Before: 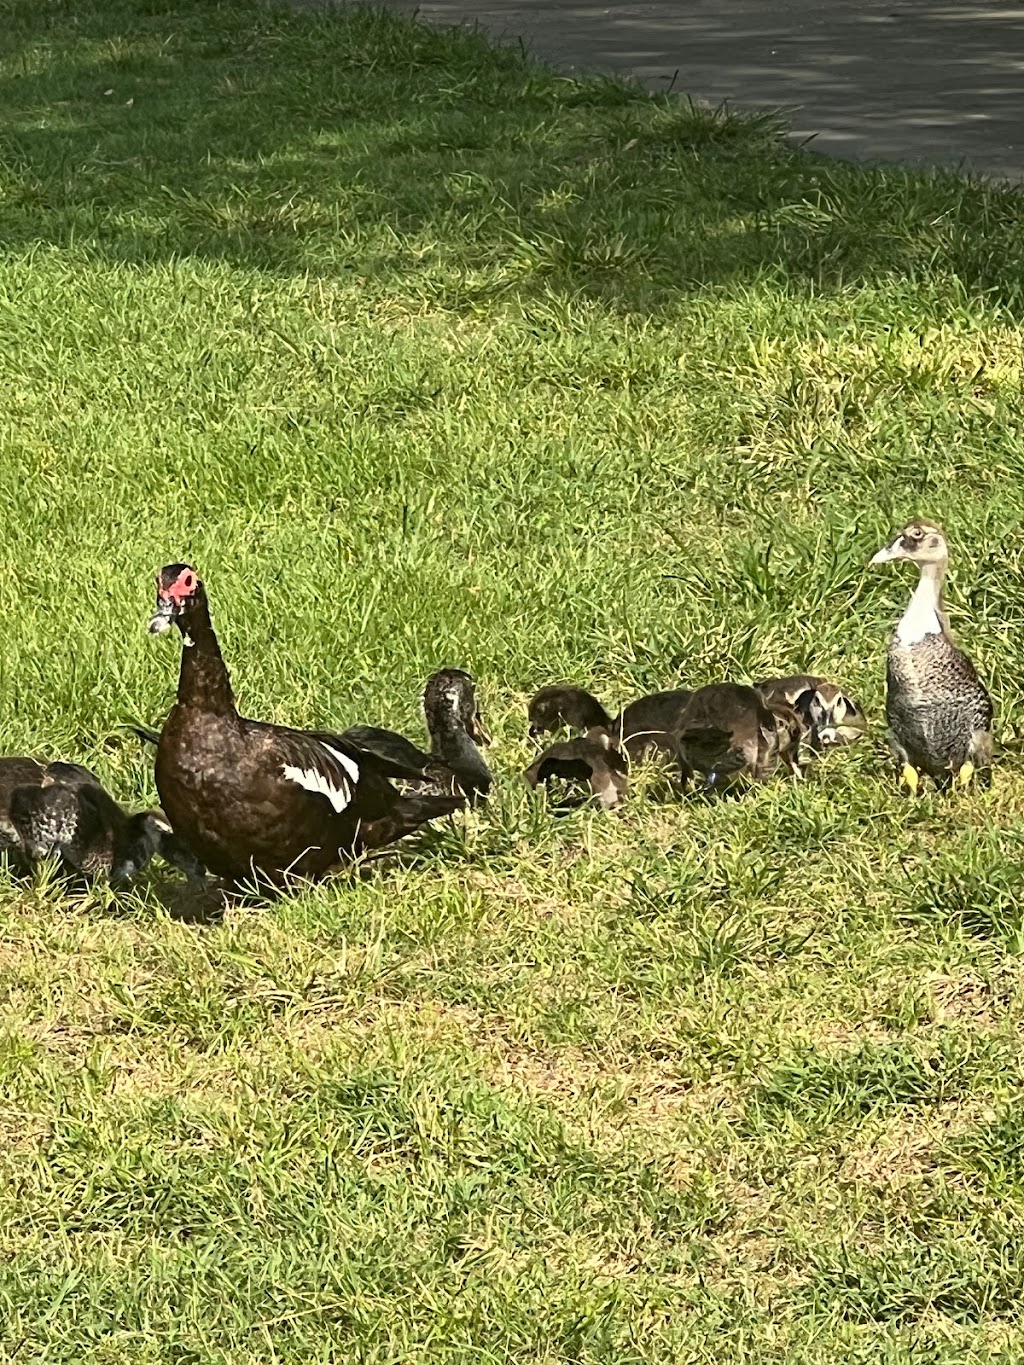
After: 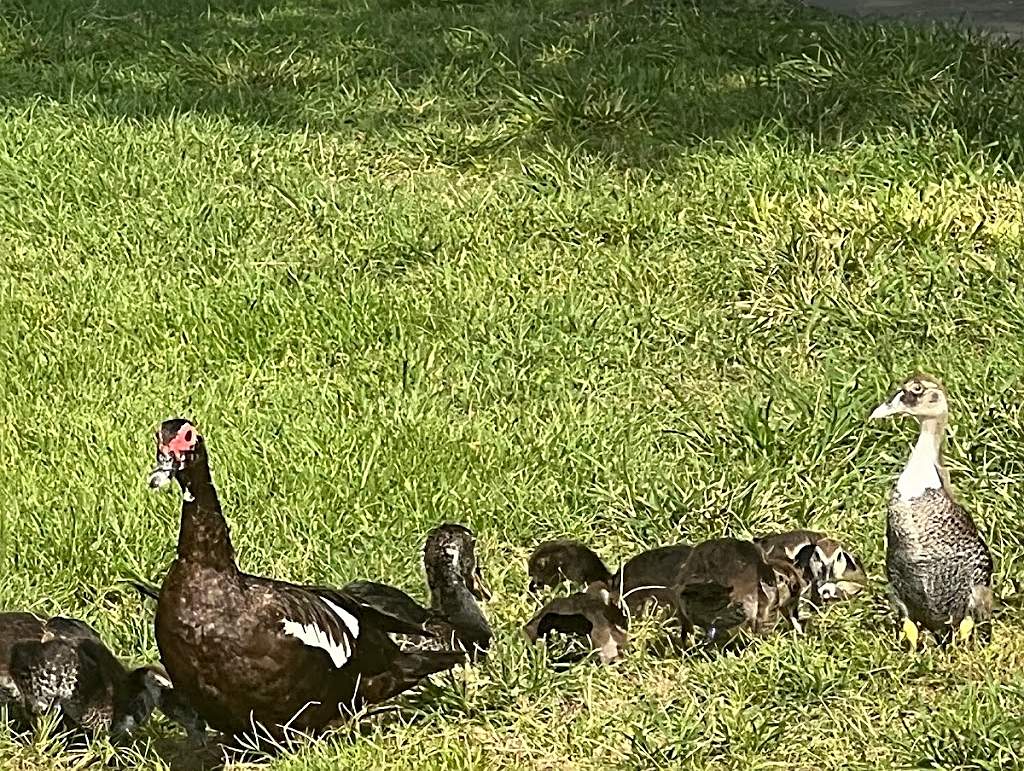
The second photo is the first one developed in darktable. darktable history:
sharpen: amount 0.496
crop and rotate: top 10.625%, bottom 32.884%
